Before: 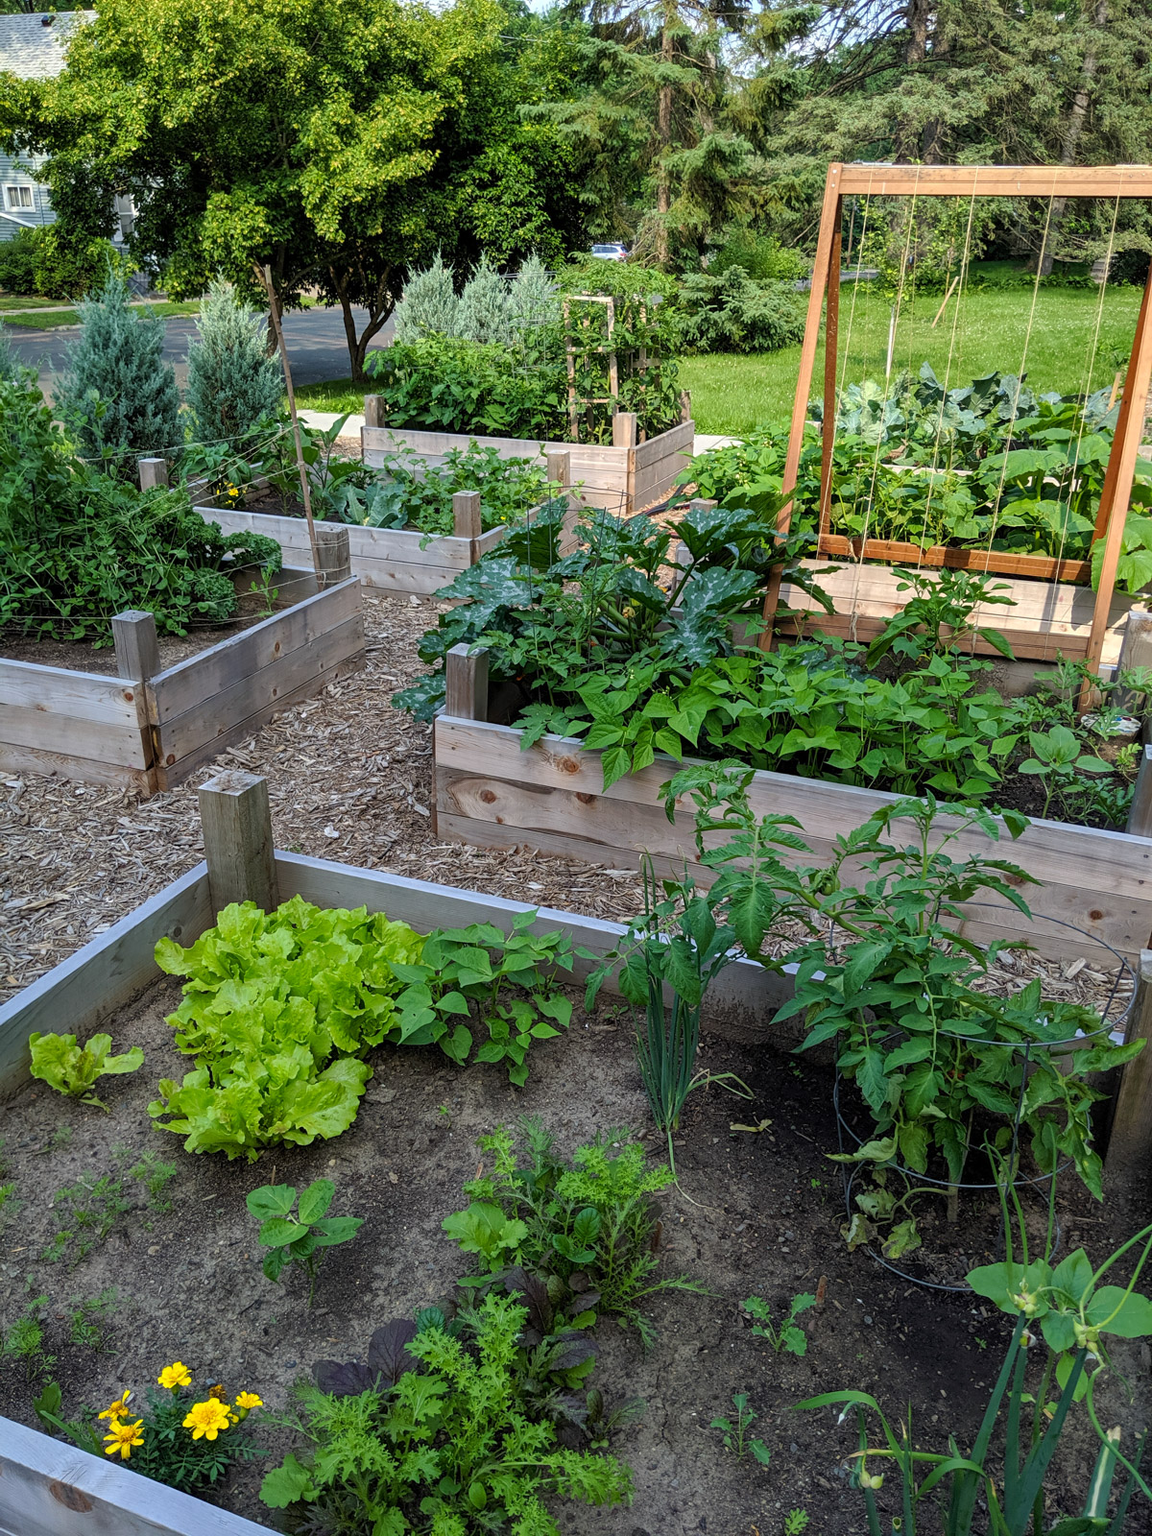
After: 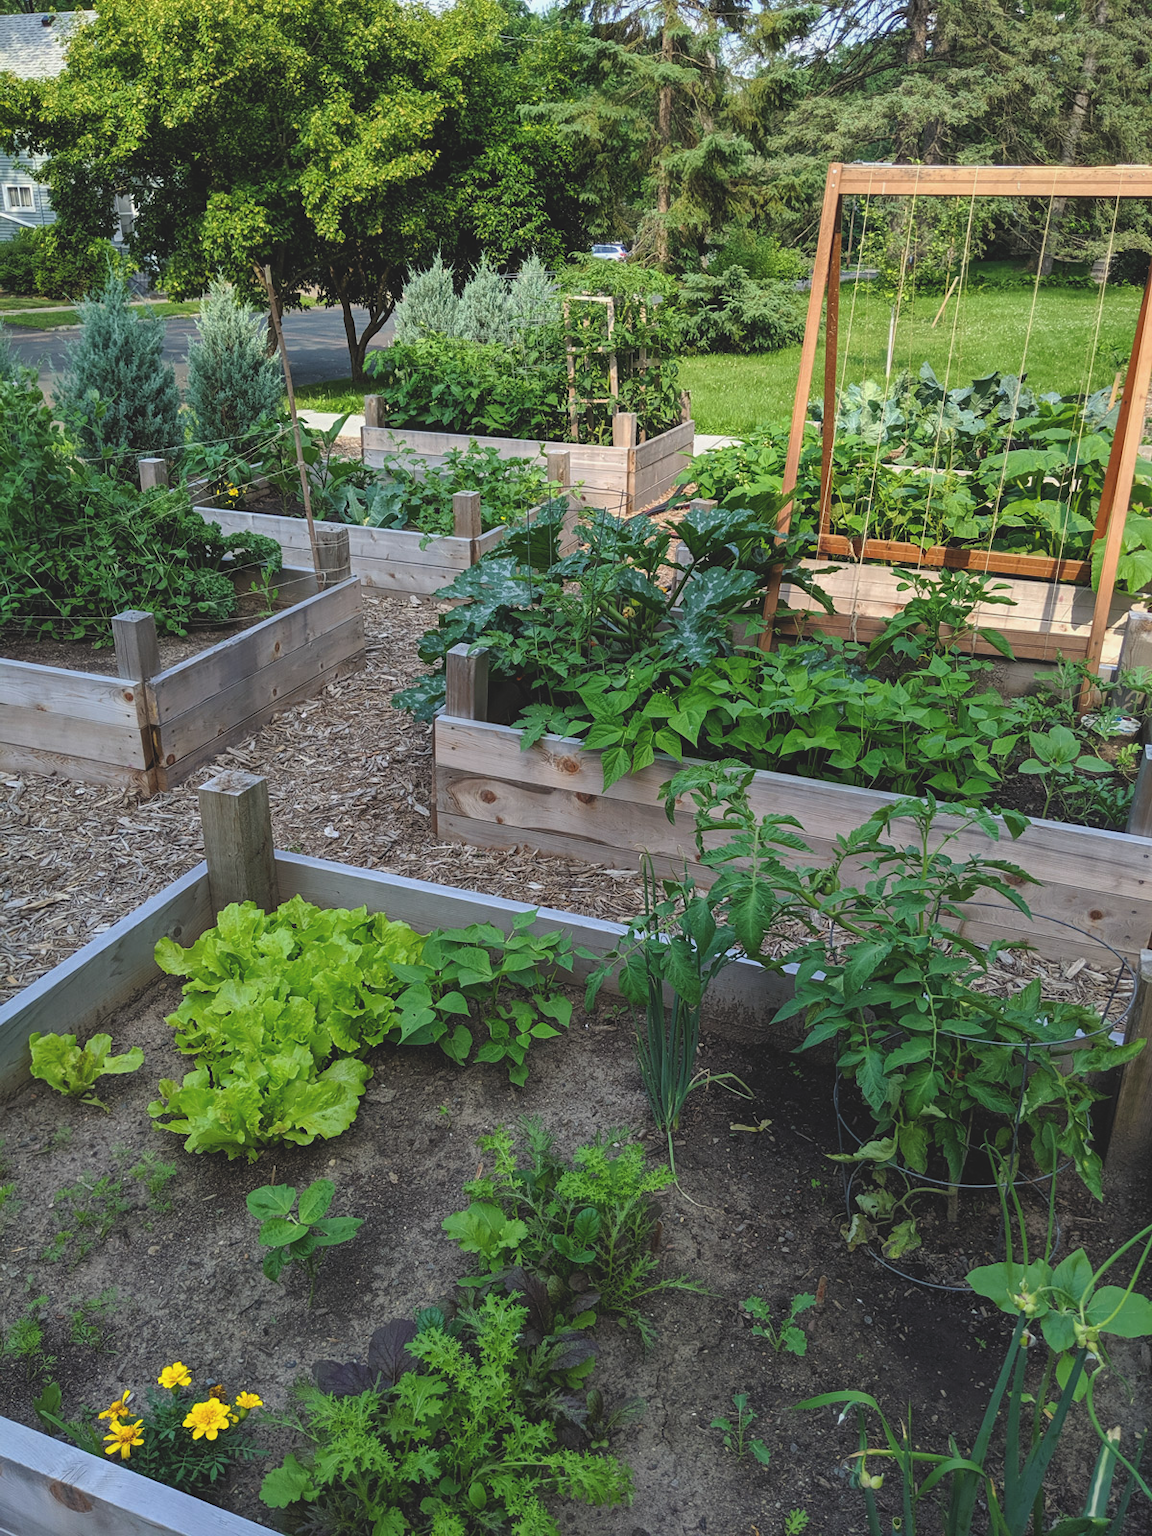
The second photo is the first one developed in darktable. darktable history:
exposure: black level correction -0.015, exposure -0.128 EV, compensate highlight preservation false
